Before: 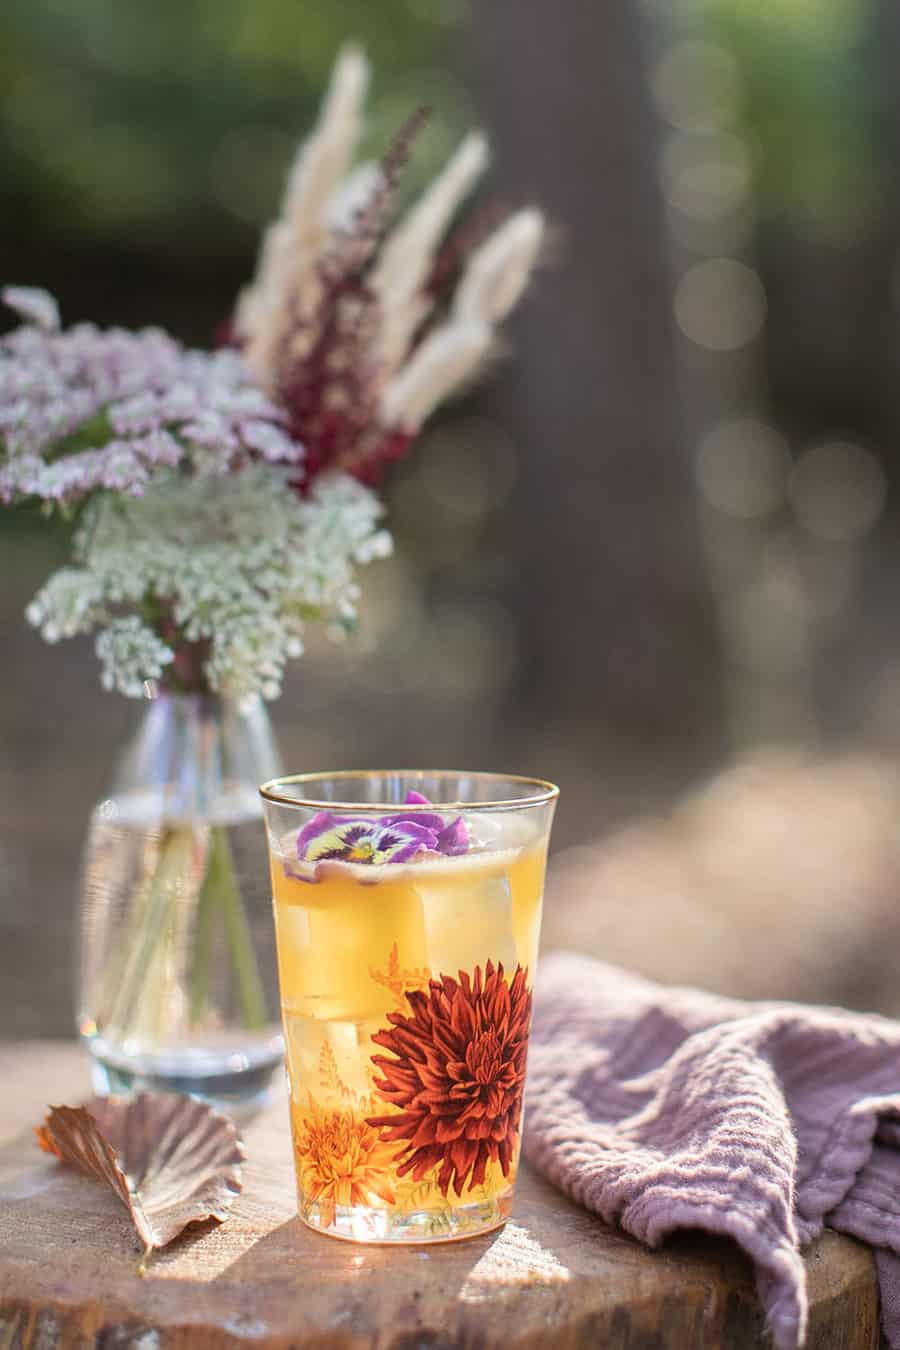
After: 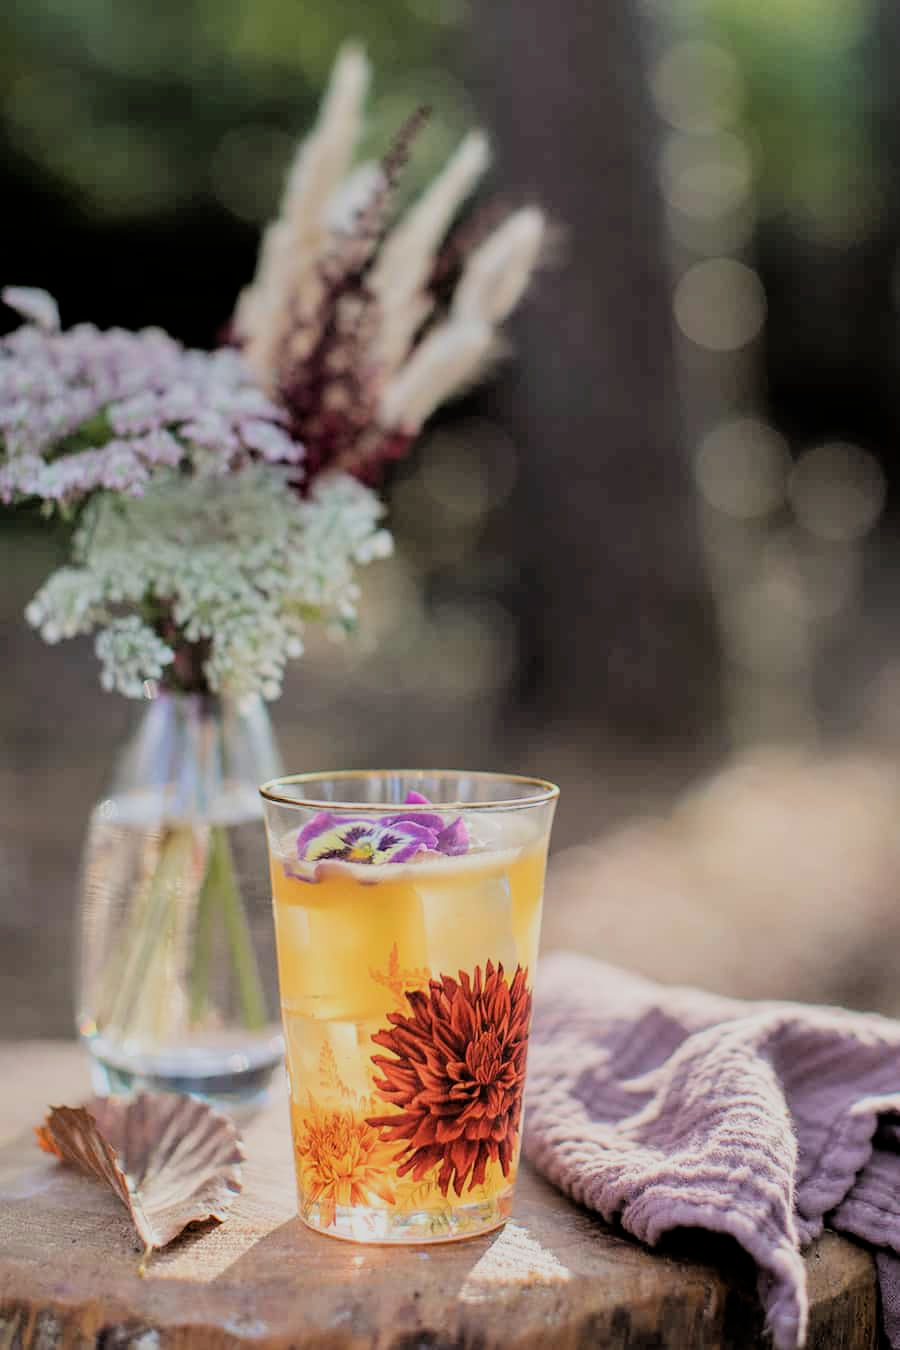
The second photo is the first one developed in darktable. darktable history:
filmic rgb: black relative exposure -4.41 EV, white relative exposure 5.01 EV, hardness 2.19, latitude 39.62%, contrast 1.148, highlights saturation mix 11.36%, shadows ↔ highlights balance 1.14%, preserve chrominance max RGB
